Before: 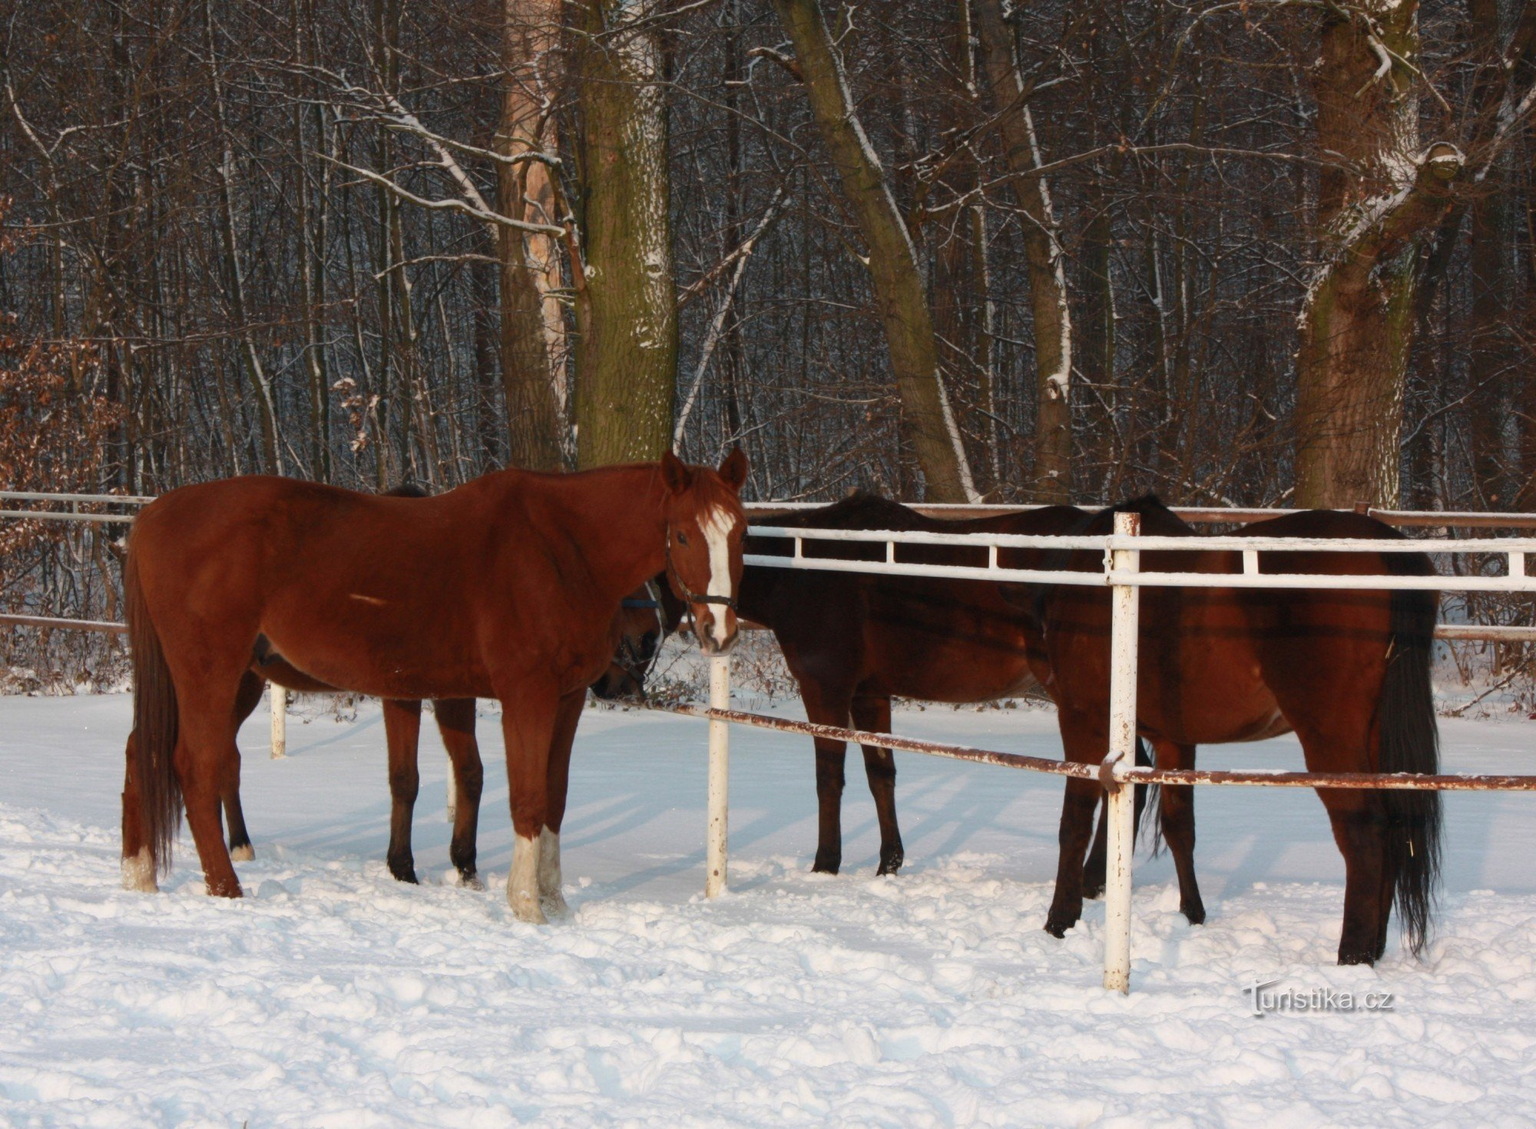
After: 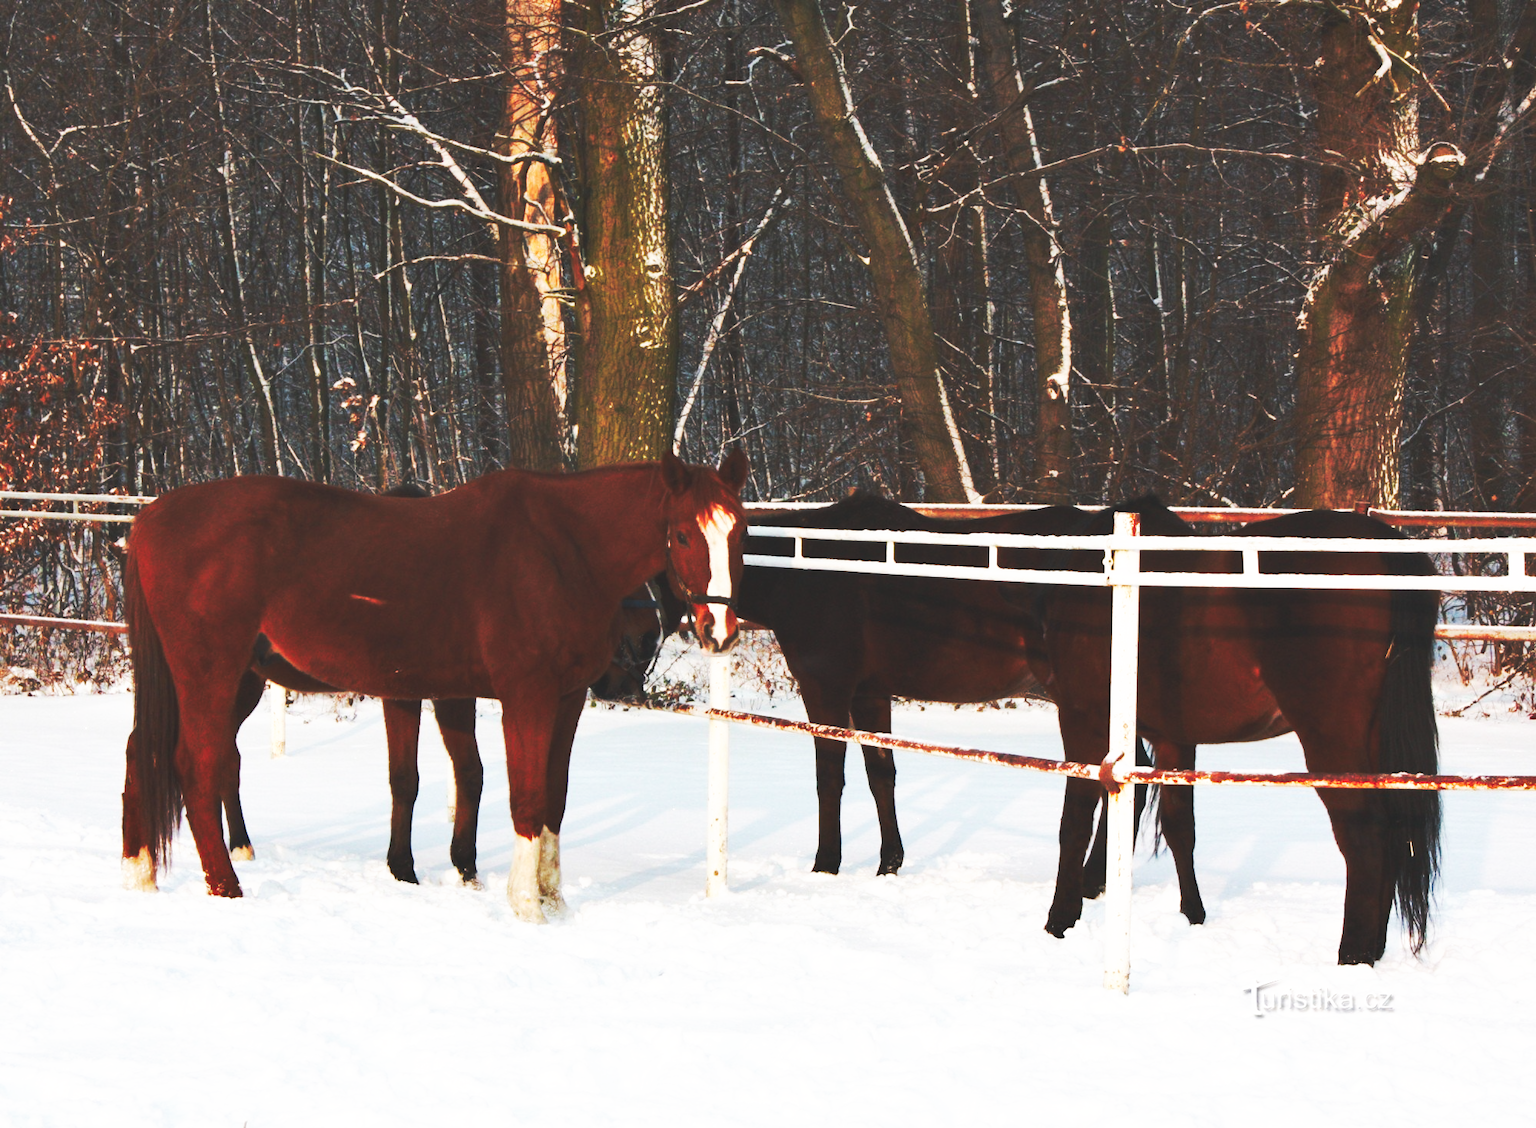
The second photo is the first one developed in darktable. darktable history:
base curve: curves: ch0 [(0, 0.015) (0.085, 0.116) (0.134, 0.298) (0.19, 0.545) (0.296, 0.764) (0.599, 0.982) (1, 1)], preserve colors none
shadows and highlights: shadows 37.79, highlights -26.9, soften with gaussian
